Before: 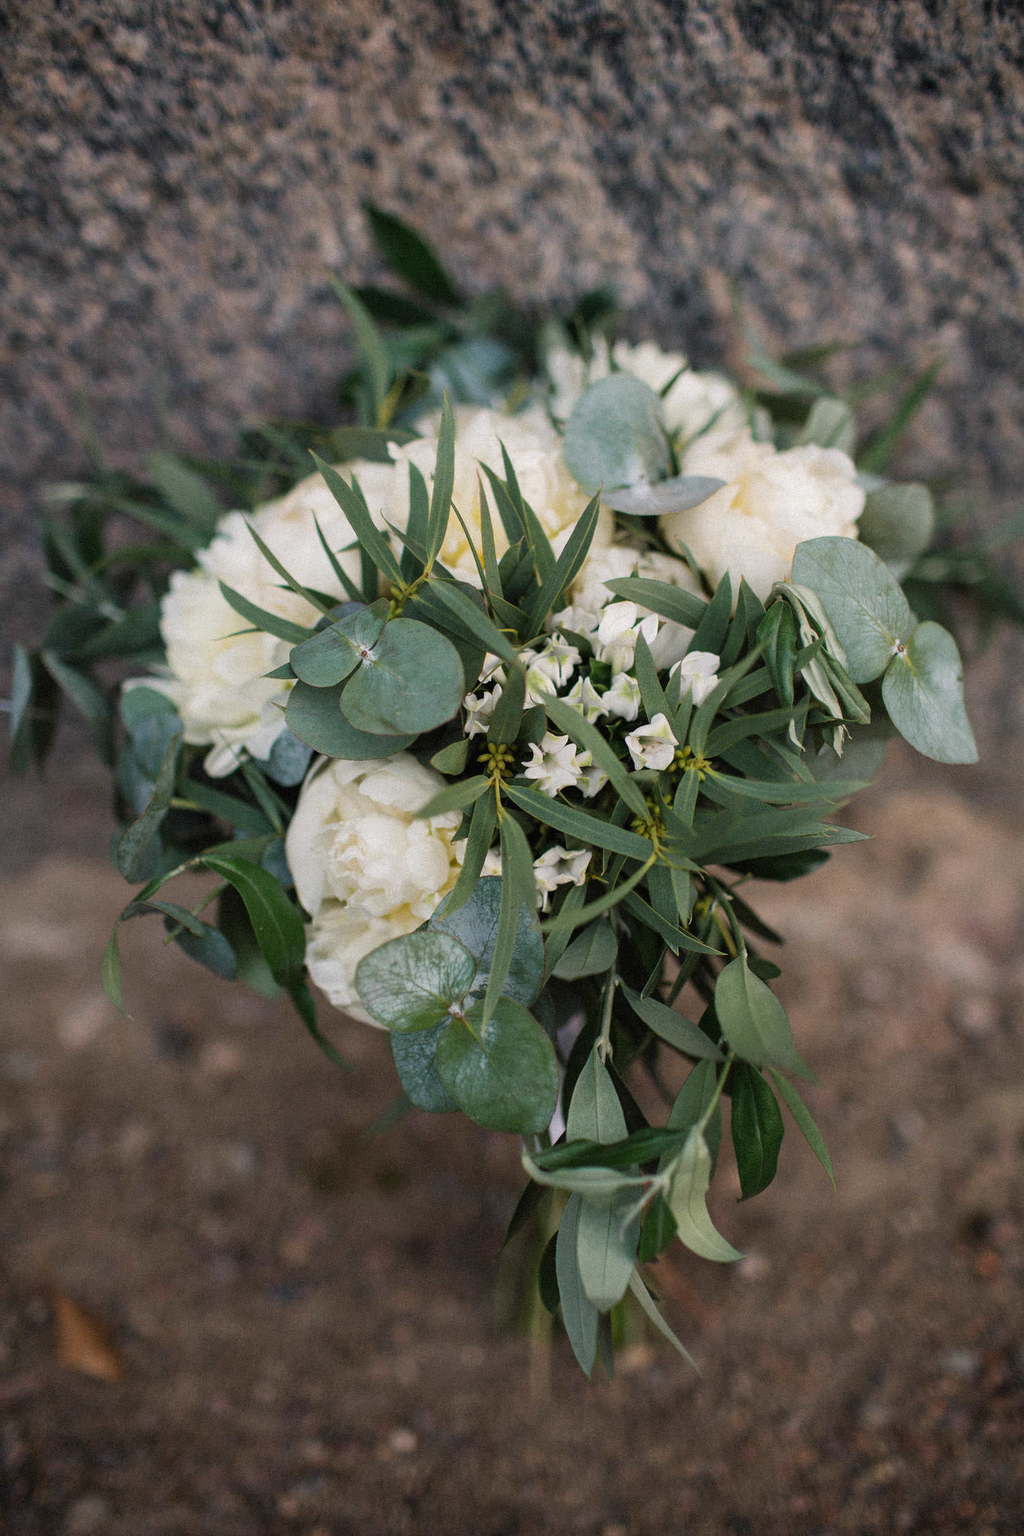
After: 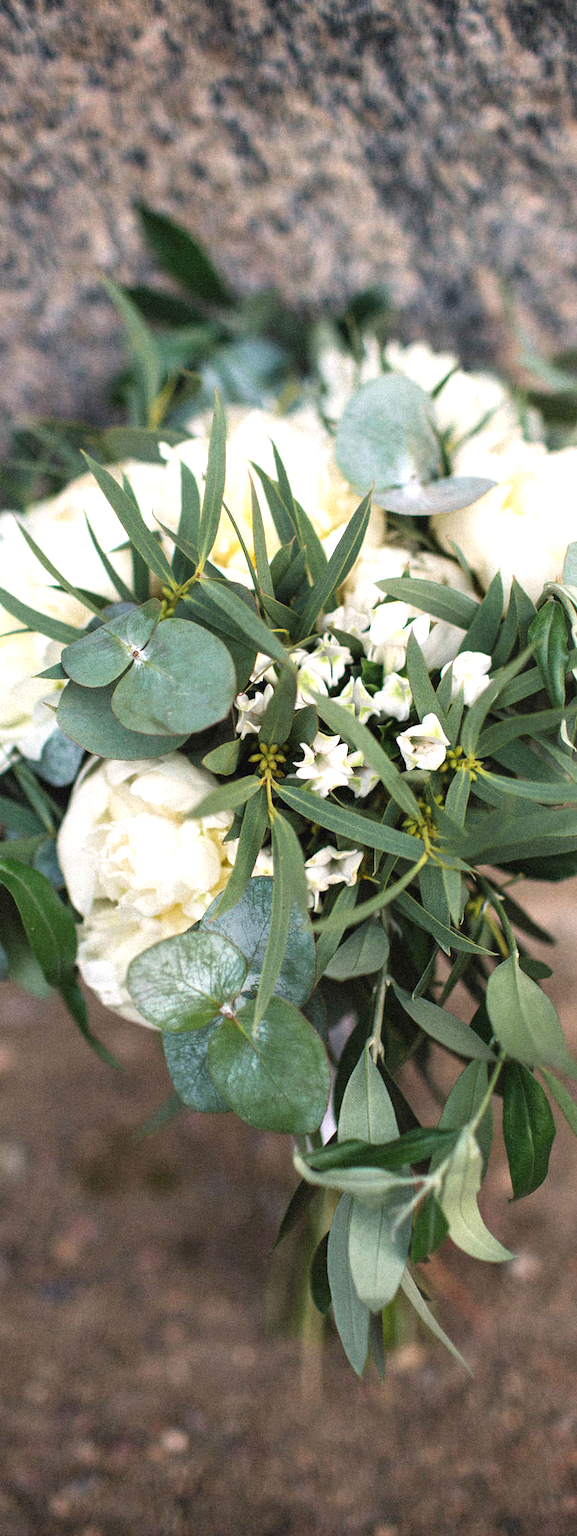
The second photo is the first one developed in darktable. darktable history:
exposure: black level correction -0.001, exposure 0.909 EV, compensate highlight preservation false
crop and rotate: left 22.394%, right 21.176%
